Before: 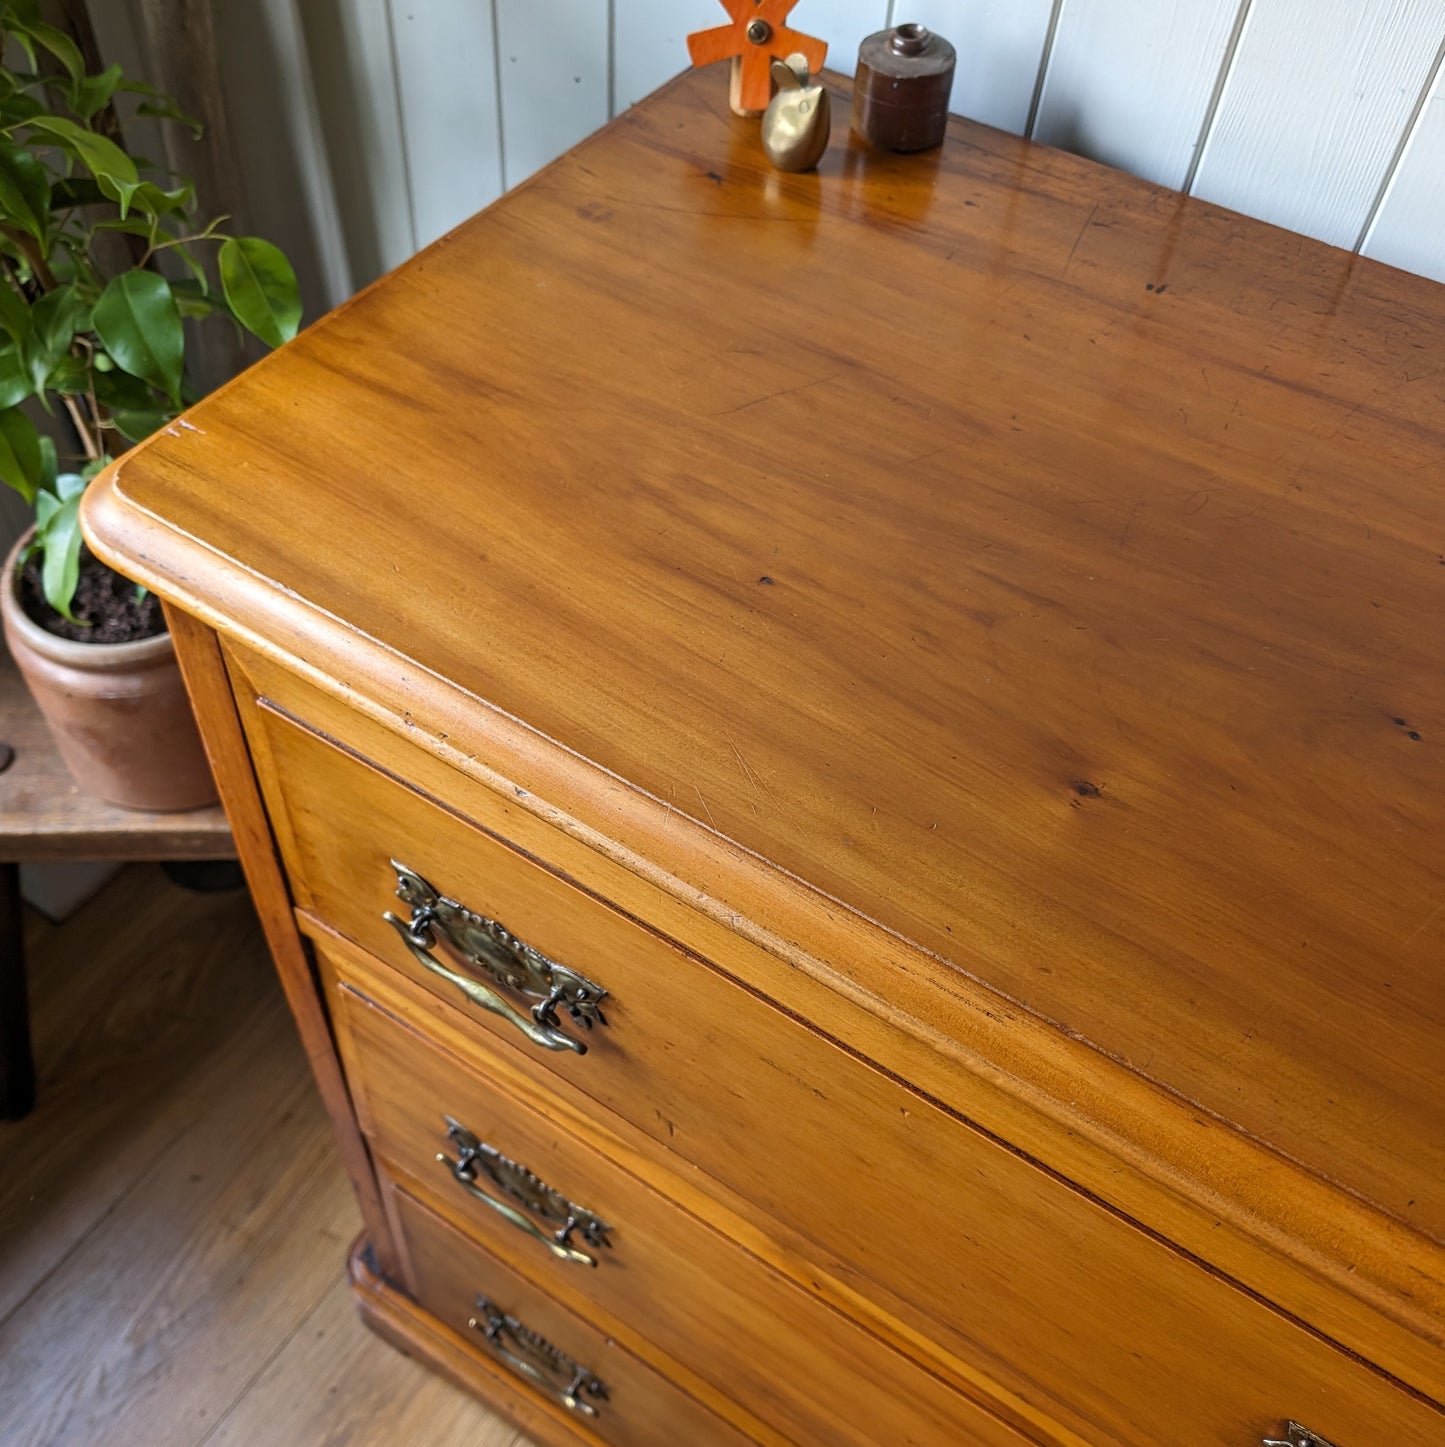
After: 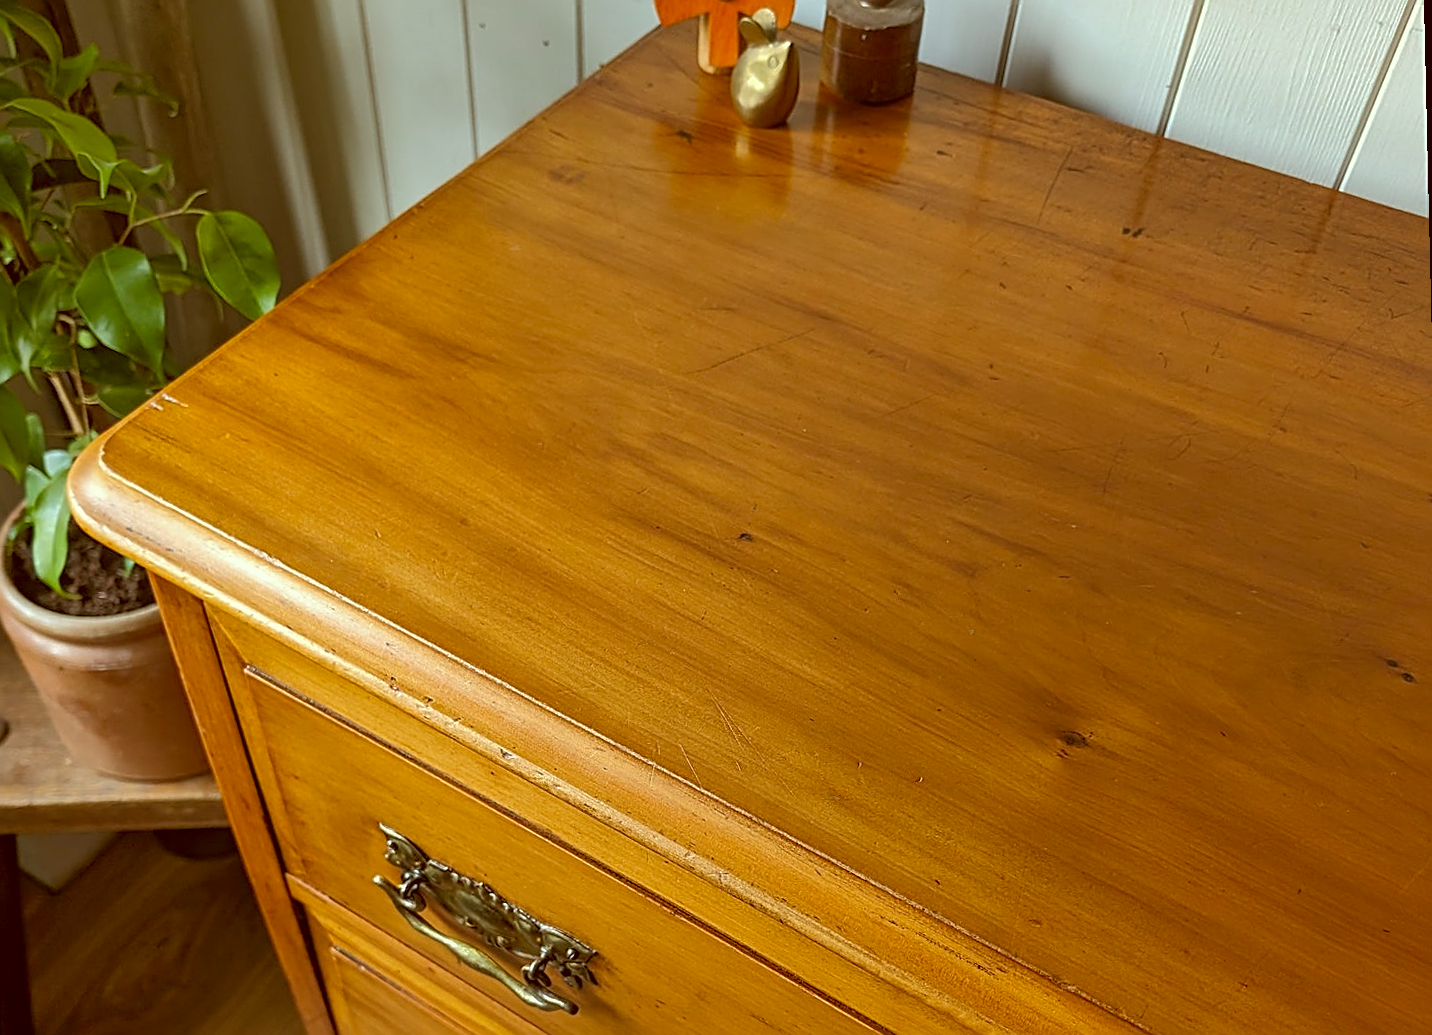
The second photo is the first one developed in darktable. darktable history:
rotate and perspective: rotation -1.32°, lens shift (horizontal) -0.031, crop left 0.015, crop right 0.985, crop top 0.047, crop bottom 0.982
shadows and highlights: on, module defaults
sharpen: amount 0.75
color correction: highlights a* -5.94, highlights b* 9.48, shadows a* 10.12, shadows b* 23.94
crop: bottom 24.967%
